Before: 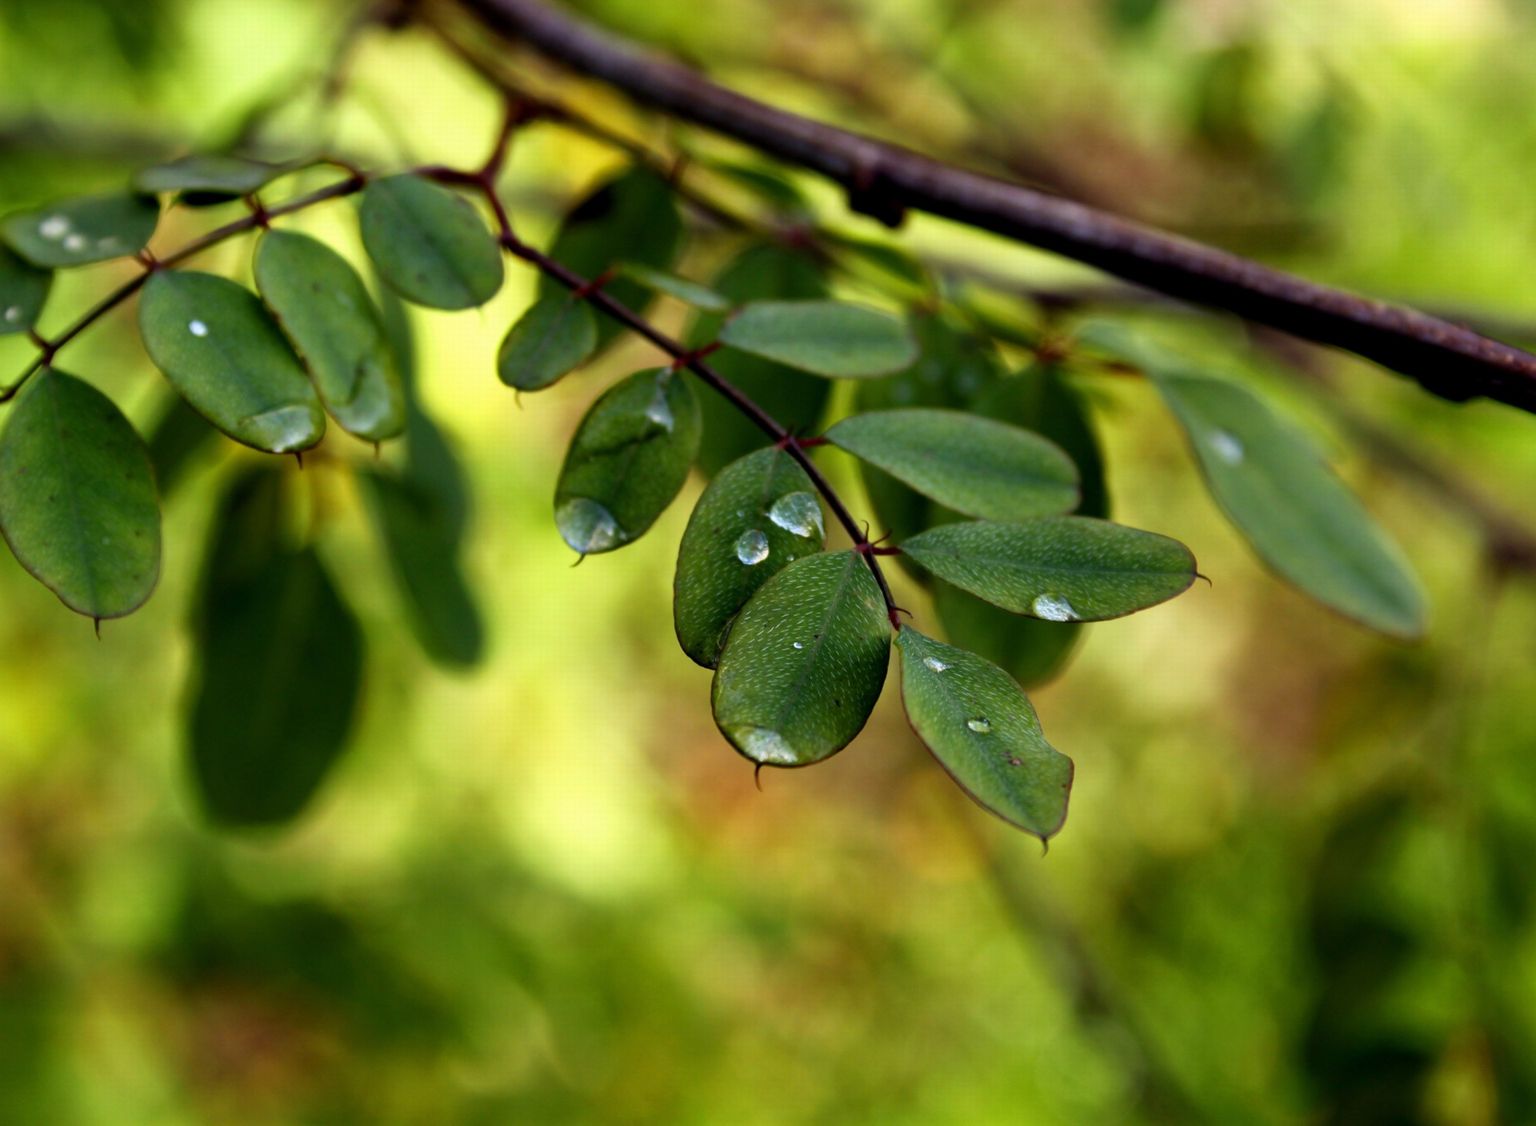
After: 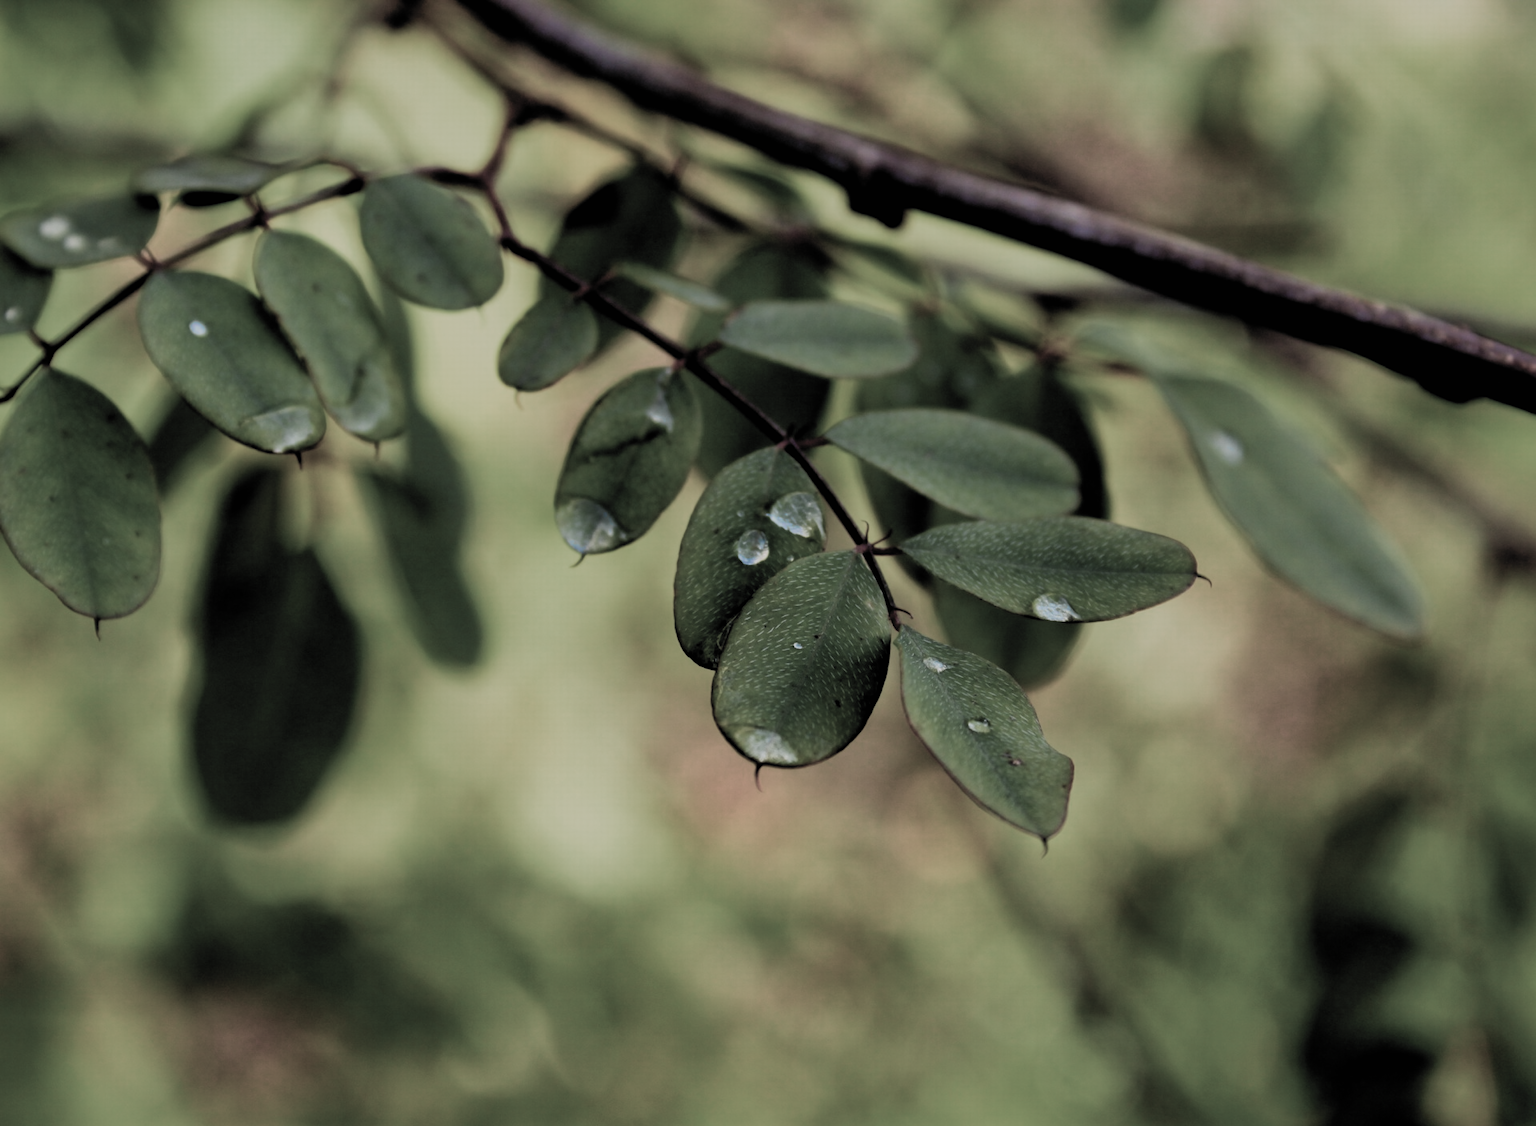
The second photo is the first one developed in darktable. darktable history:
filmic rgb: black relative exposure -5.03 EV, white relative exposure 4 EV, threshold 3.06 EV, hardness 2.9, contrast 1.192, highlights saturation mix -29.61%, color science v5 (2021), contrast in shadows safe, contrast in highlights safe, enable highlight reconstruction true
shadows and highlights: on, module defaults
color zones: curves: ch0 [(0, 0.553) (0.123, 0.58) (0.23, 0.419) (0.468, 0.155) (0.605, 0.132) (0.723, 0.063) (0.833, 0.172) (0.921, 0.468)]; ch1 [(0.025, 0.645) (0.229, 0.584) (0.326, 0.551) (0.537, 0.446) (0.599, 0.911) (0.708, 1) (0.805, 0.944)]; ch2 [(0.086, 0.468) (0.254, 0.464) (0.638, 0.564) (0.702, 0.592) (0.768, 0.564)]
